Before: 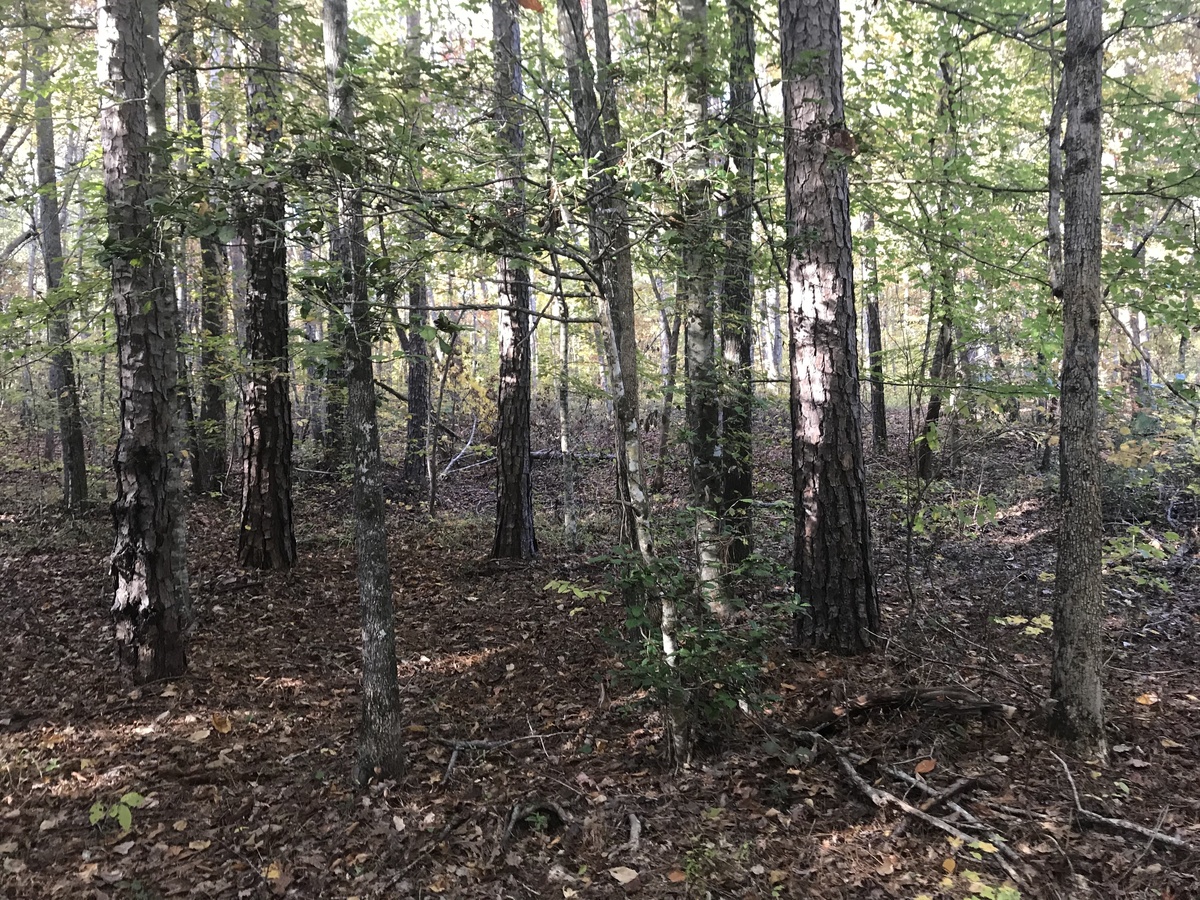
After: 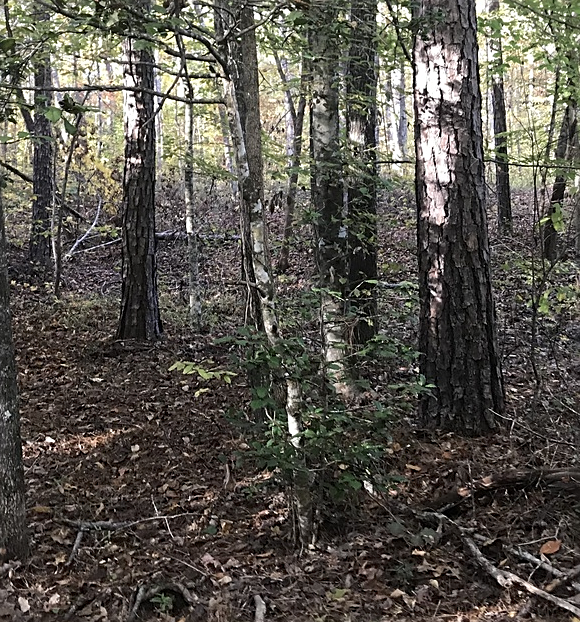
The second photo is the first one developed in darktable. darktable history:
crop: left 31.329%, top 24.396%, right 20.255%, bottom 6.448%
sharpen: on, module defaults
